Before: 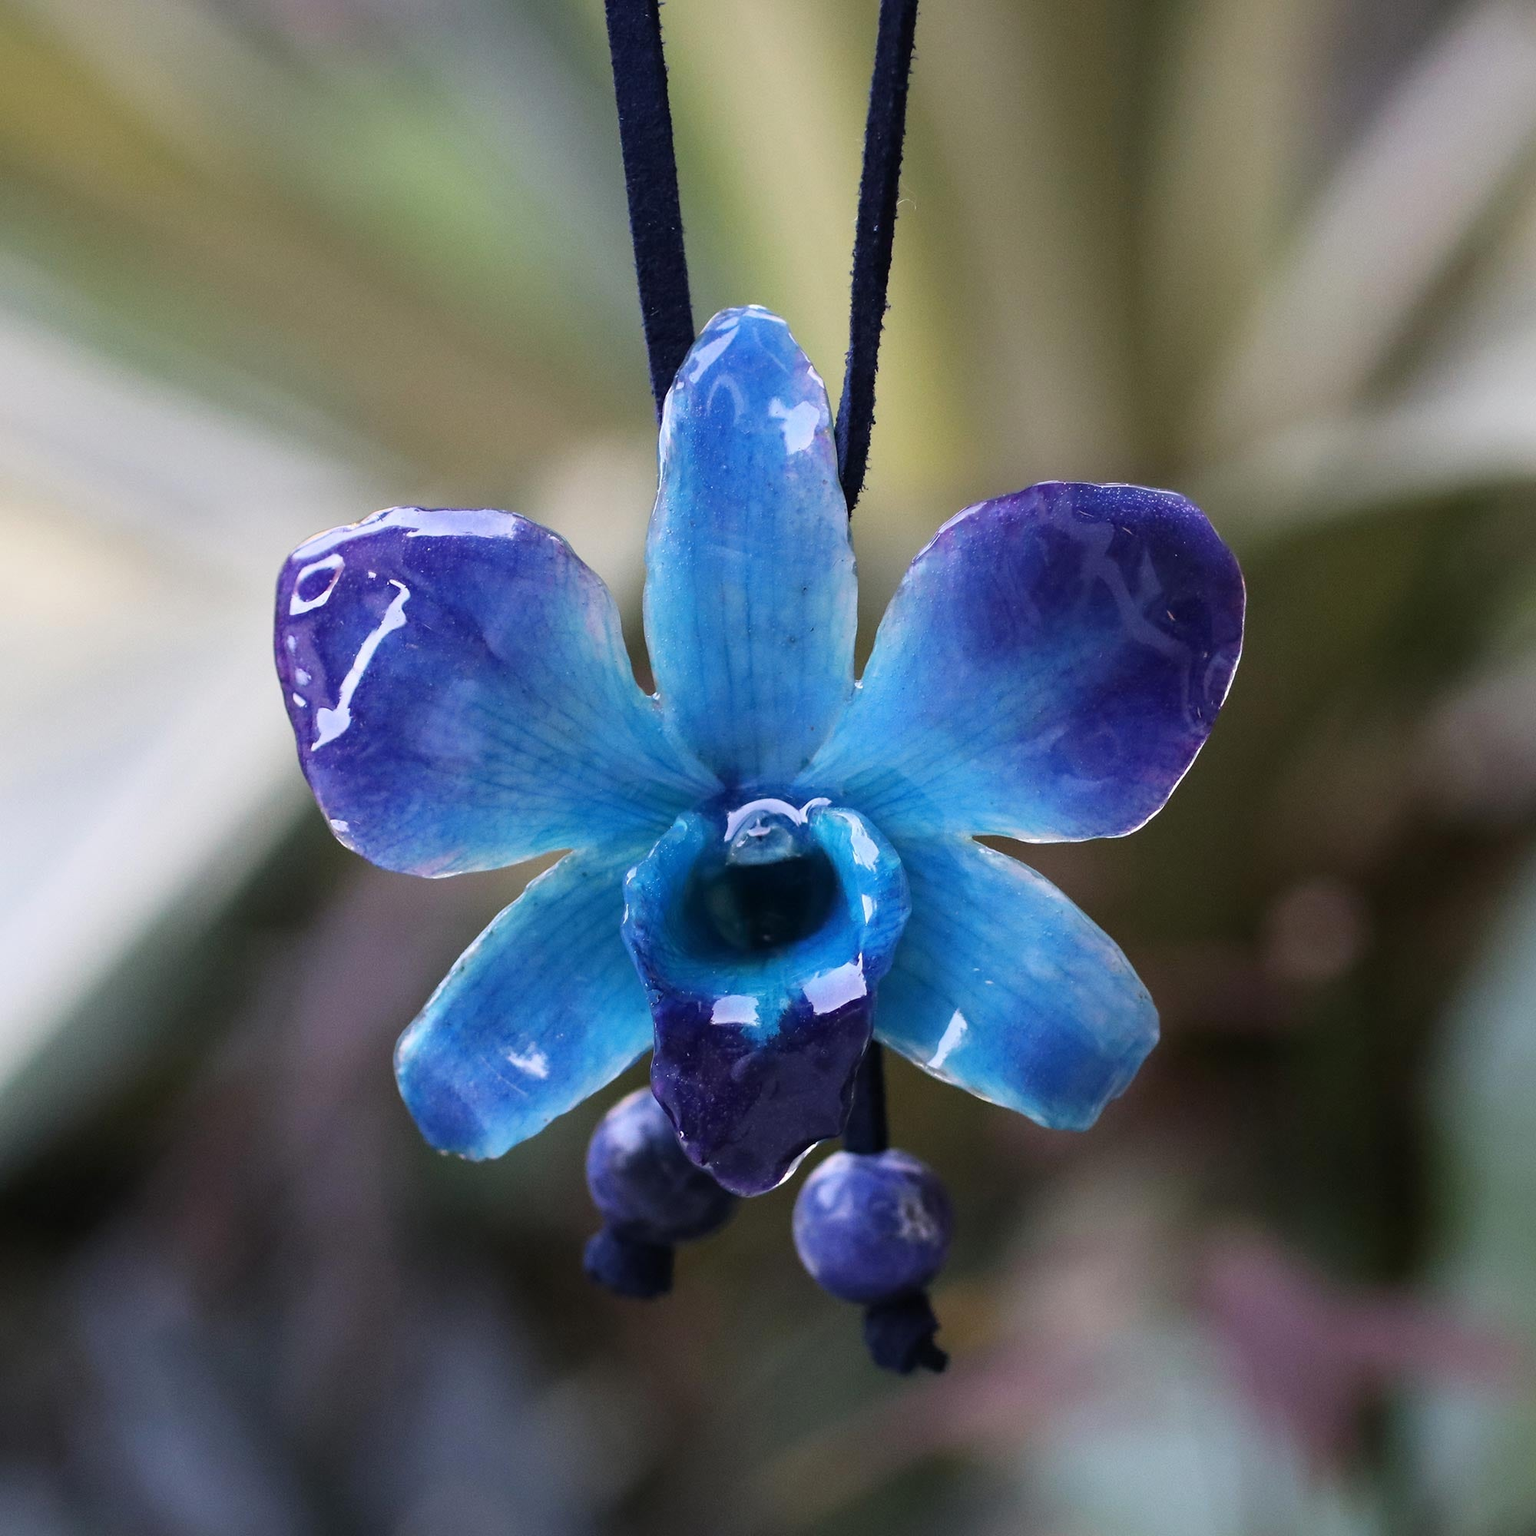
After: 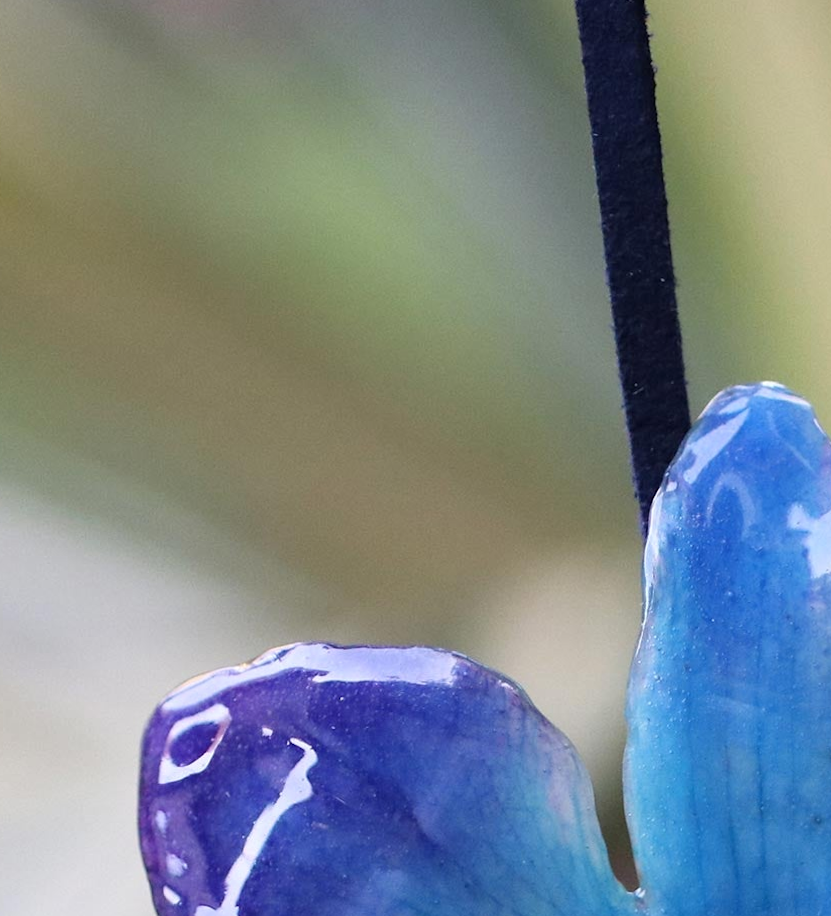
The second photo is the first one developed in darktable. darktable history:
crop and rotate: left 10.817%, top 0.062%, right 47.194%, bottom 53.626%
rotate and perspective: rotation 0.174°, lens shift (vertical) 0.013, lens shift (horizontal) 0.019, shear 0.001, automatic cropping original format, crop left 0.007, crop right 0.991, crop top 0.016, crop bottom 0.997
tone equalizer: on, module defaults
